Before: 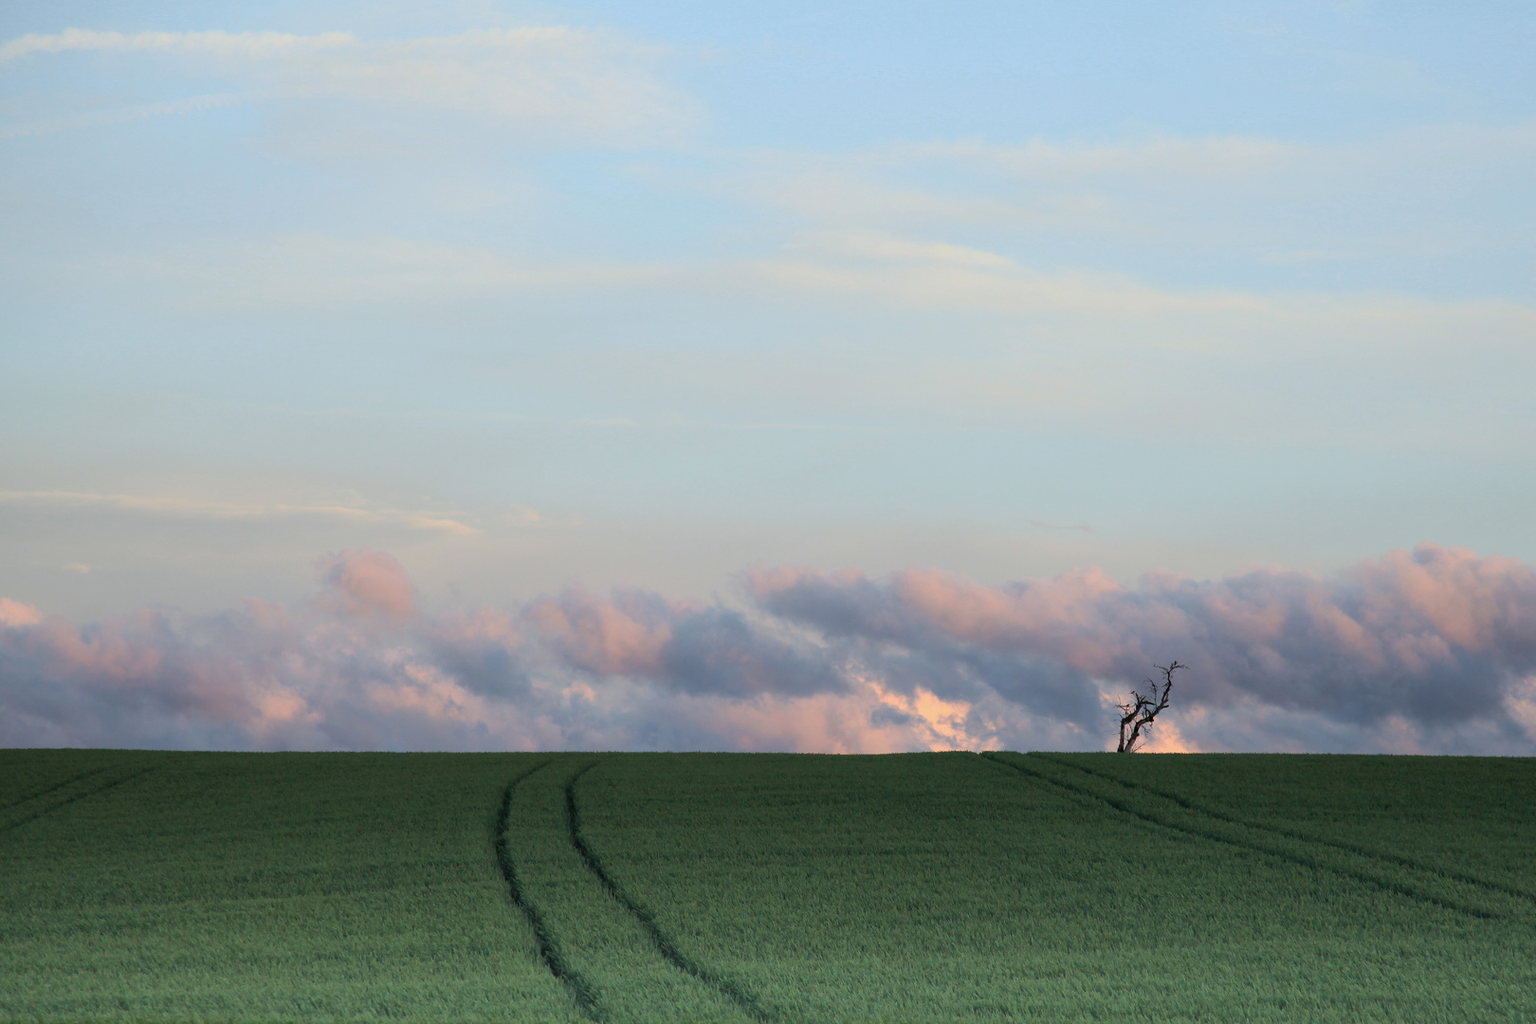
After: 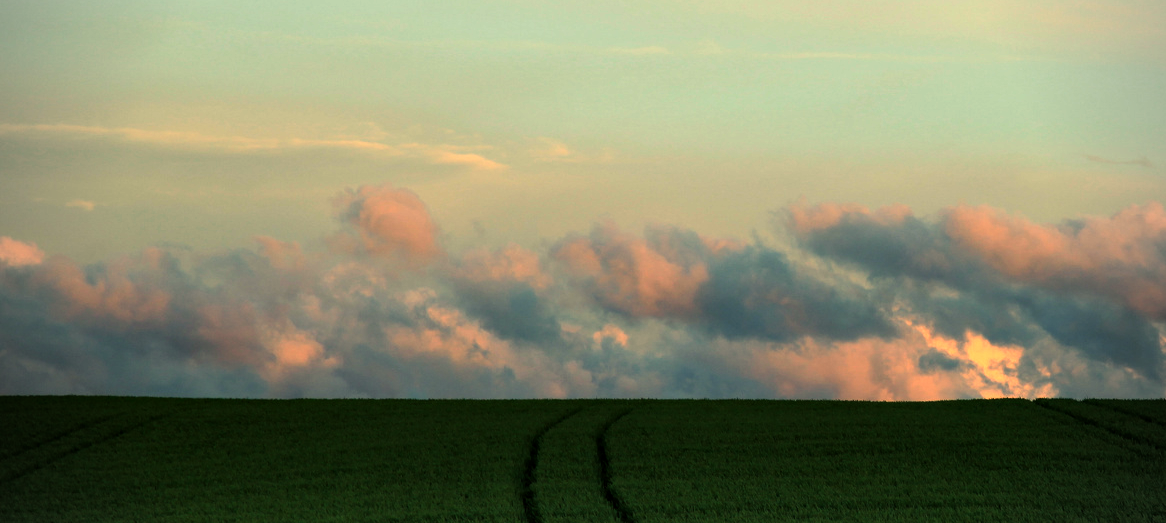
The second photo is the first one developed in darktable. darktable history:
haze removal: compatibility mode true, adaptive false
vignetting: on, module defaults
crop: top 36.498%, right 27.964%, bottom 14.995%
color balance: mode lift, gamma, gain (sRGB), lift [1.014, 0.966, 0.918, 0.87], gamma [0.86, 0.734, 0.918, 0.976], gain [1.063, 1.13, 1.063, 0.86]
color correction: saturation 0.99
